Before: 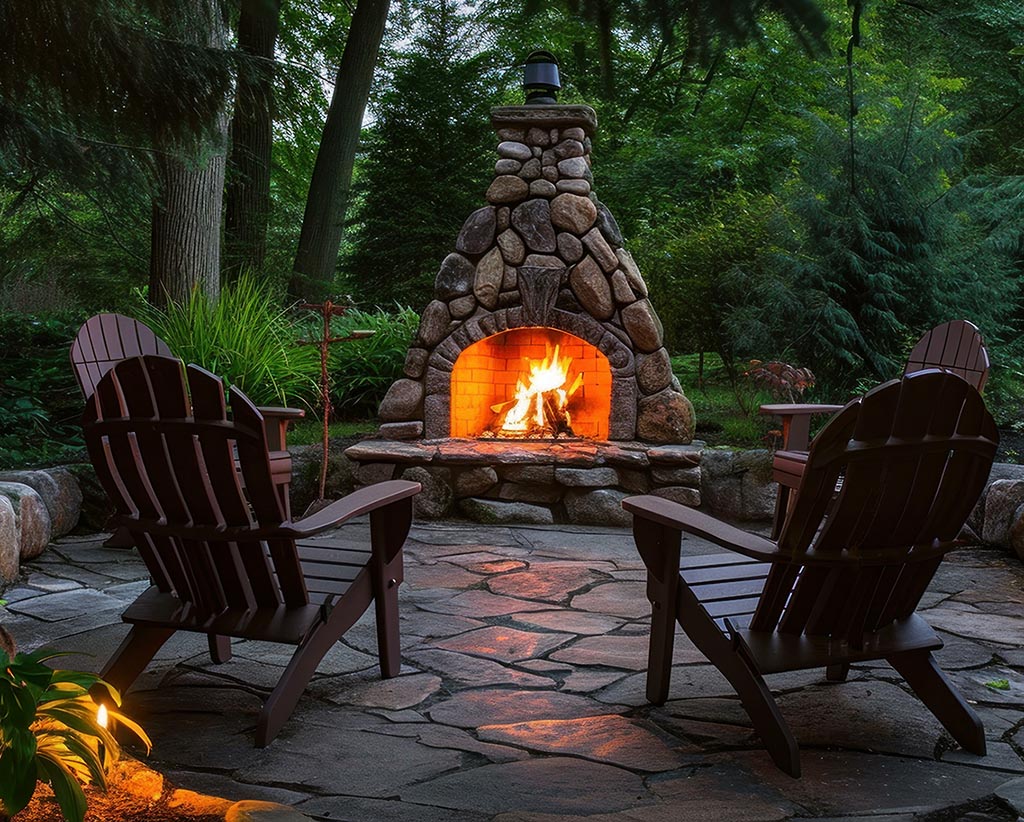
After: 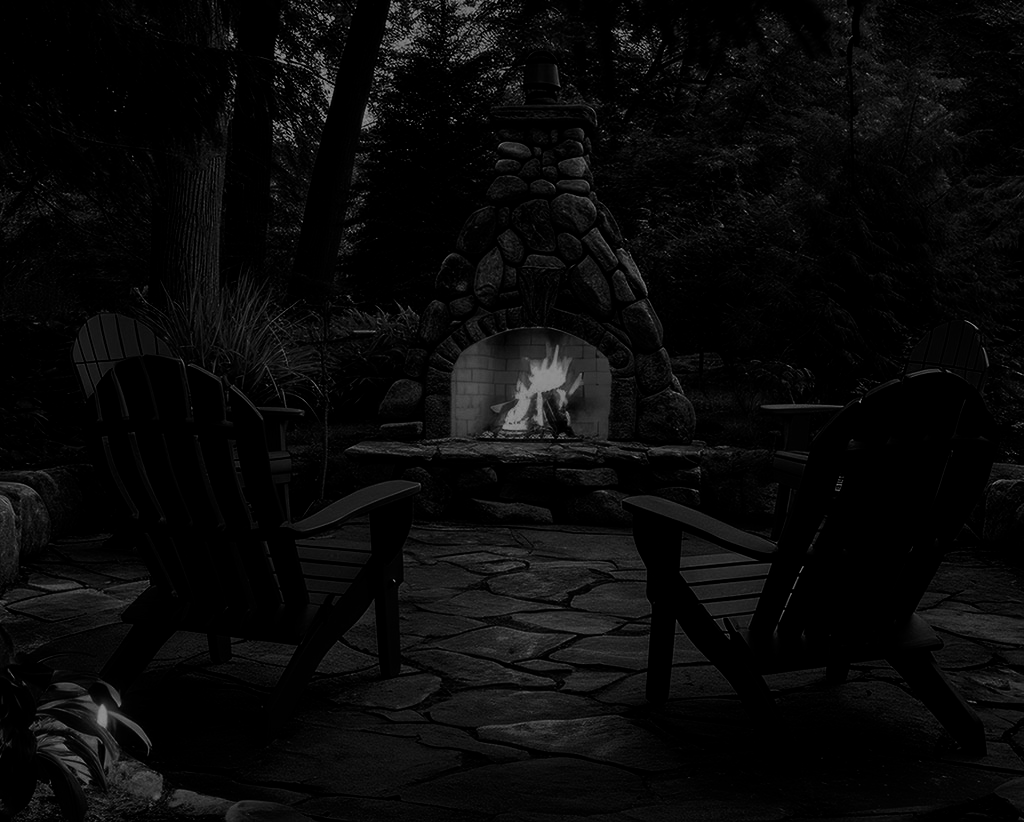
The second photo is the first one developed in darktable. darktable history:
color balance: lift [1, 1.011, 0.999, 0.989], gamma [1.109, 1.045, 1.039, 0.955], gain [0.917, 0.936, 0.952, 1.064], contrast 2.32%, contrast fulcrum 19%, output saturation 101%
filmic rgb: black relative exposure -7.65 EV, white relative exposure 4.56 EV, hardness 3.61
contrast brightness saturation: contrast 0.02, brightness -1, saturation -1
